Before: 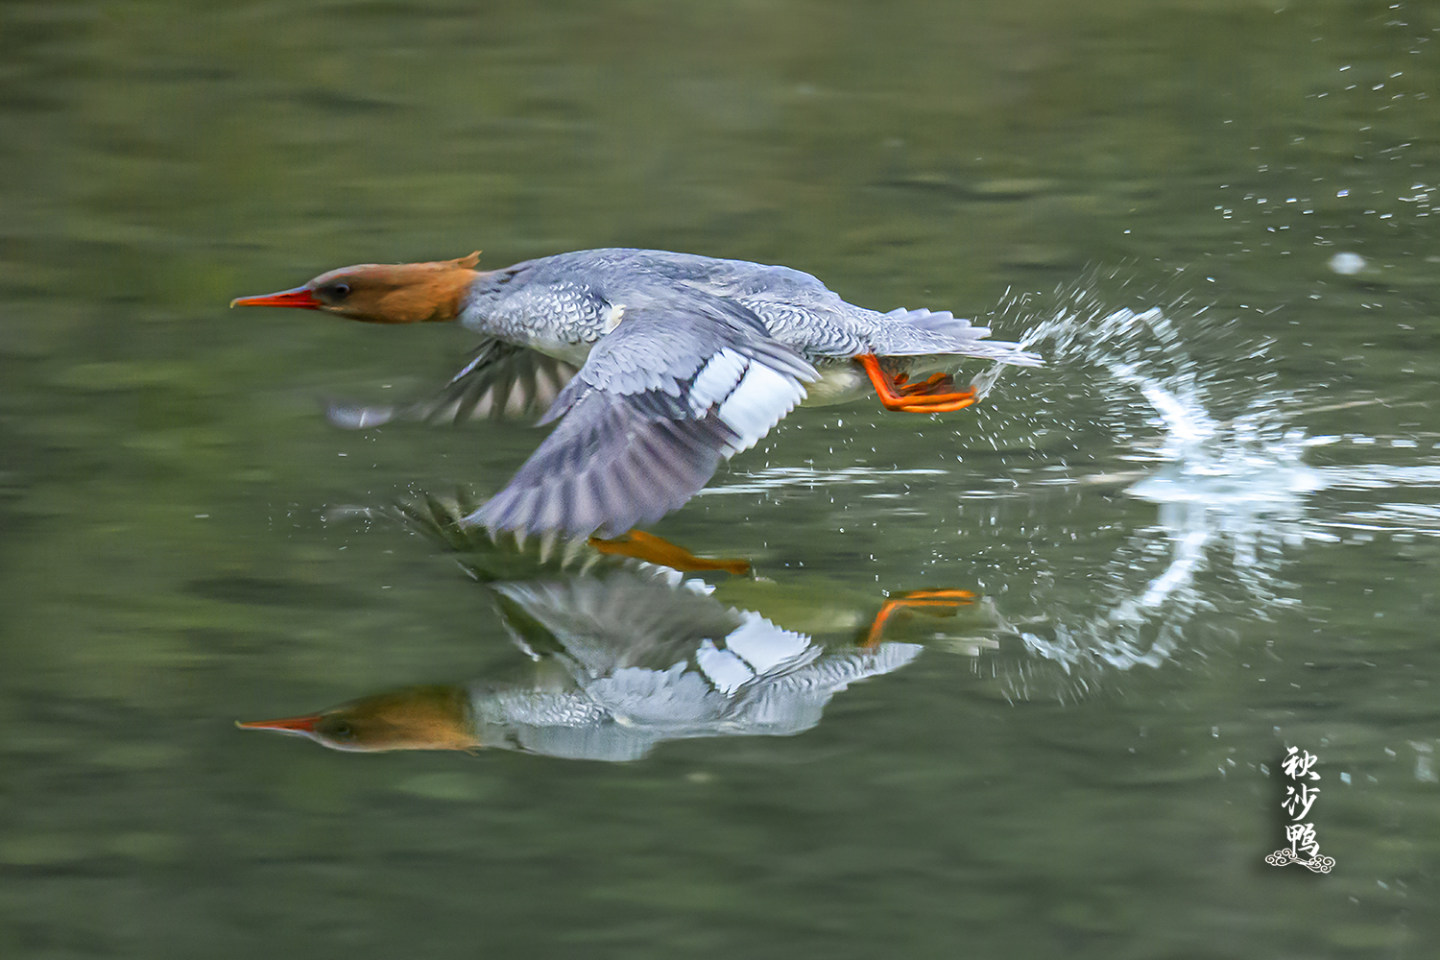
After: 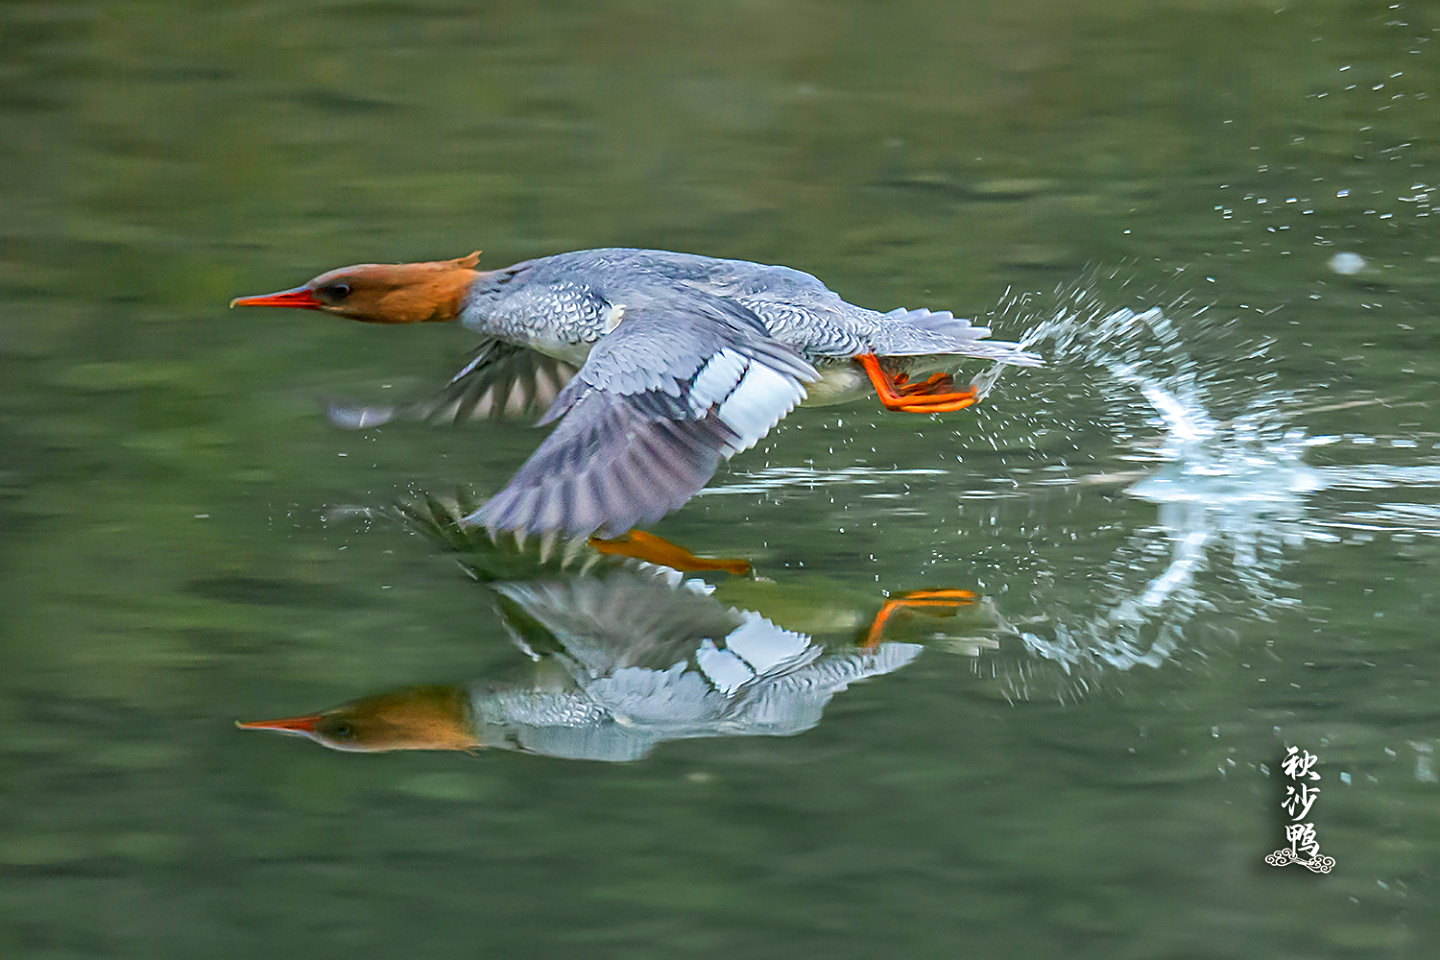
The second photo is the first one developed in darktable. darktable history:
tone equalizer: edges refinement/feathering 500, mask exposure compensation -1.57 EV, preserve details no
sharpen: on, module defaults
shadows and highlights: shadows 30.2
